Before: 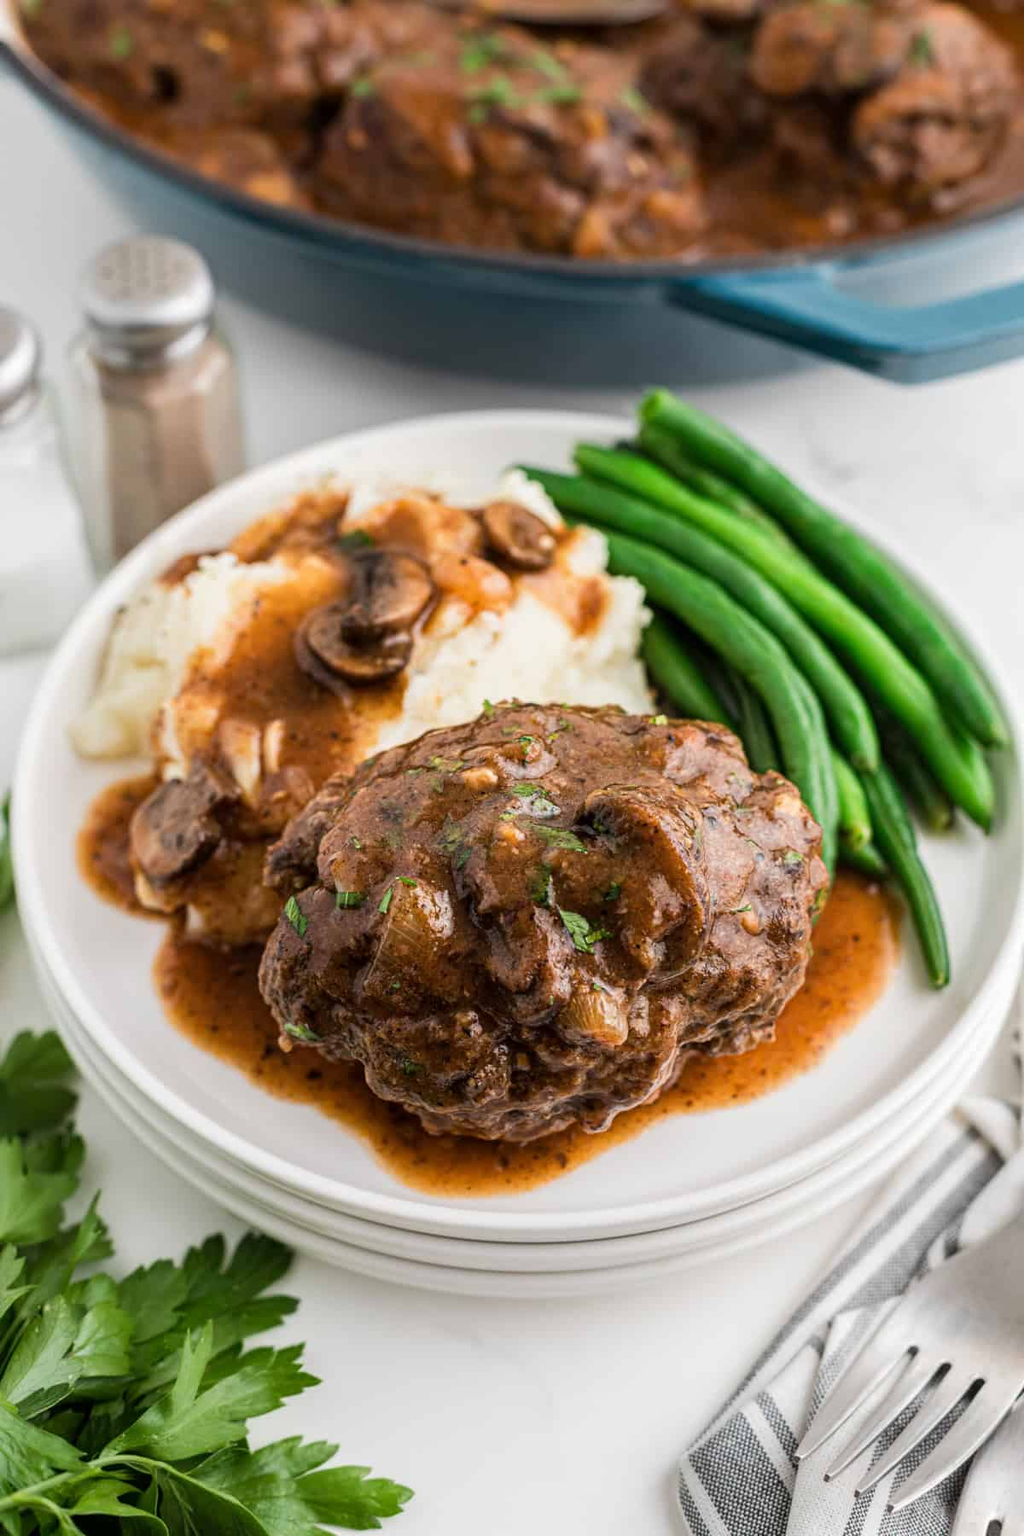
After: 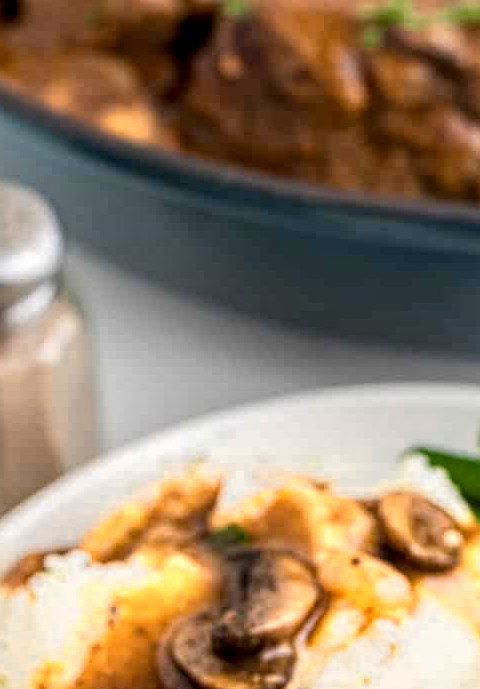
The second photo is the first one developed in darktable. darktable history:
crop: left 15.721%, top 5.438%, right 44.26%, bottom 56.255%
exposure: black level correction 0.002, exposure -0.103 EV, compensate highlight preservation false
color zones: curves: ch0 [(0.099, 0.624) (0.257, 0.596) (0.384, 0.376) (0.529, 0.492) (0.697, 0.564) (0.768, 0.532) (0.908, 0.644)]; ch1 [(0.112, 0.564) (0.254, 0.612) (0.432, 0.676) (0.592, 0.456) (0.743, 0.684) (0.888, 0.536)]; ch2 [(0.25, 0.5) (0.469, 0.36) (0.75, 0.5)]
local contrast: highlights 98%, shadows 87%, detail 160%, midtone range 0.2
